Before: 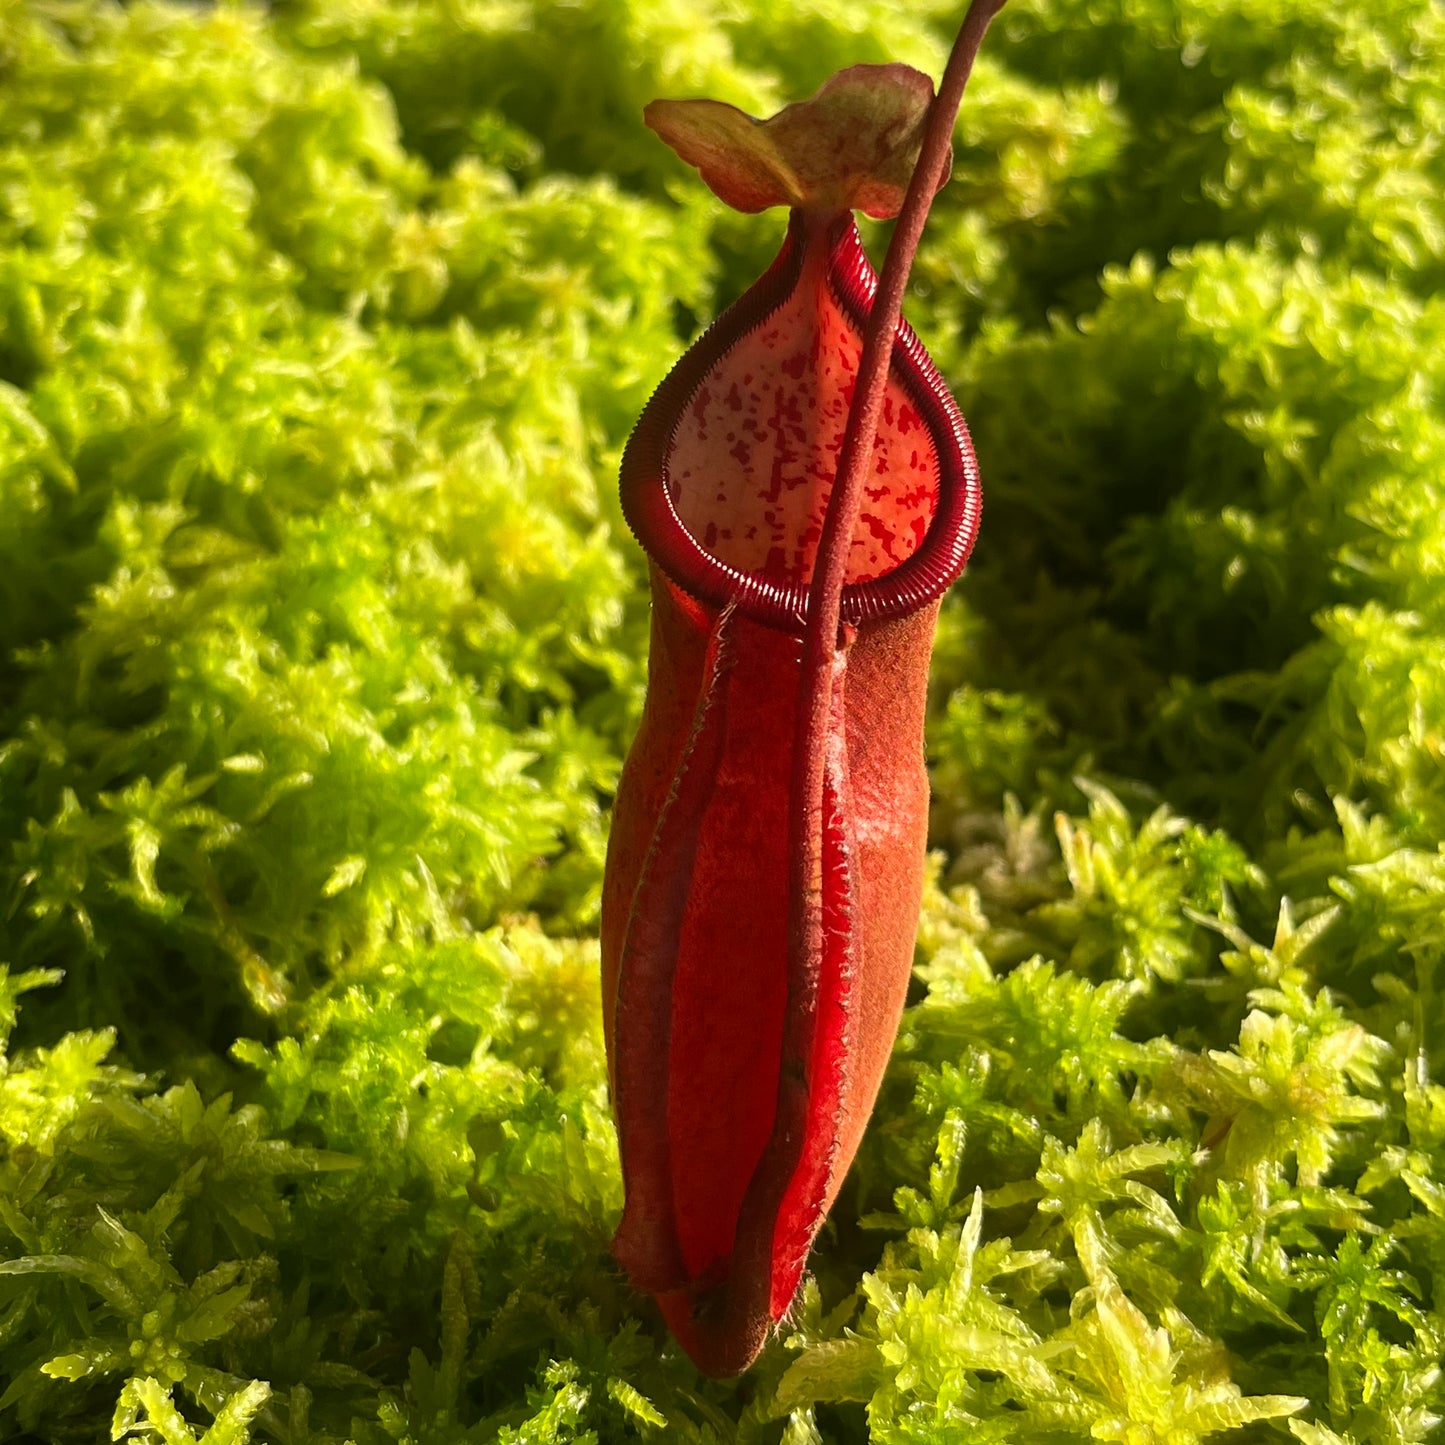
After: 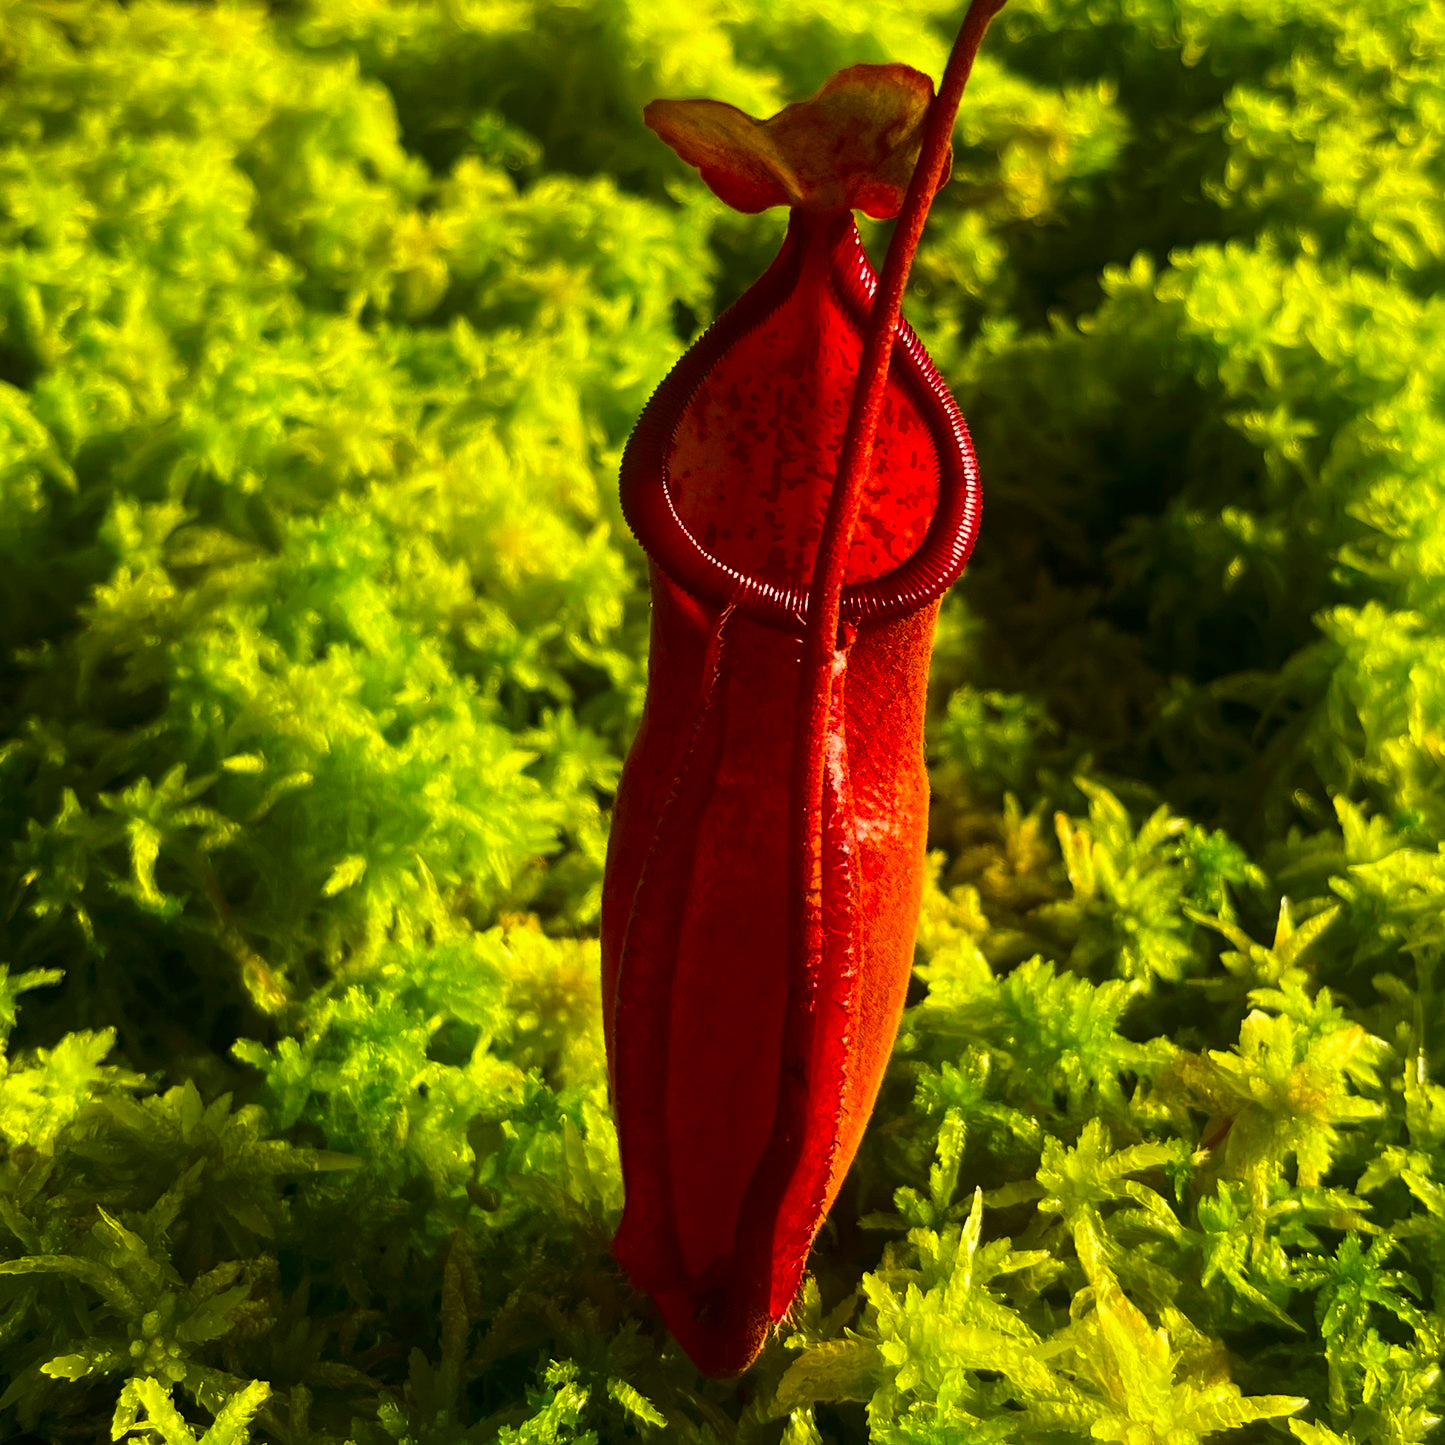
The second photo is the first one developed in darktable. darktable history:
contrast brightness saturation: contrast 0.12, brightness -0.12, saturation 0.2
color balance rgb: linear chroma grading › global chroma 15%, perceptual saturation grading › global saturation 30%
